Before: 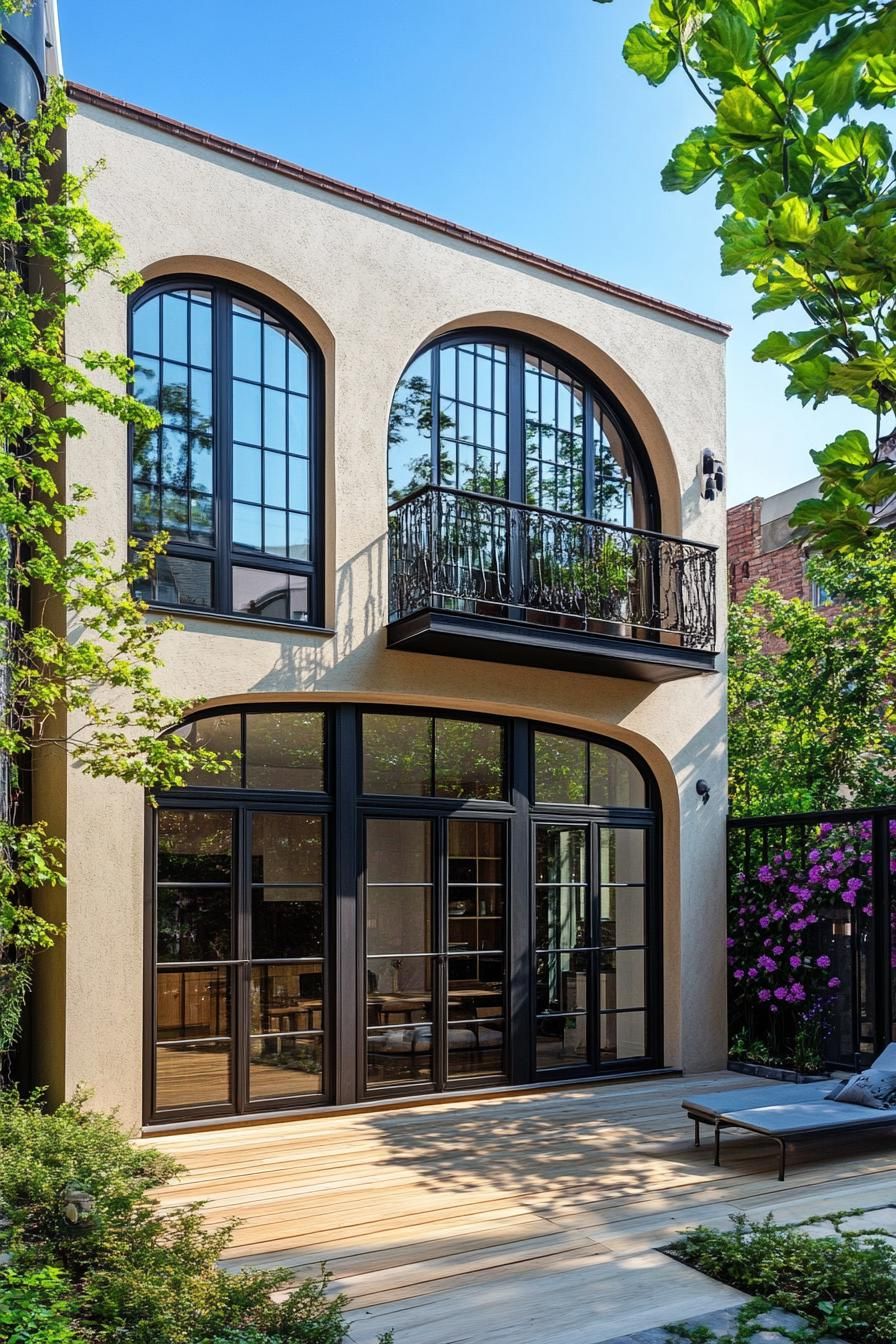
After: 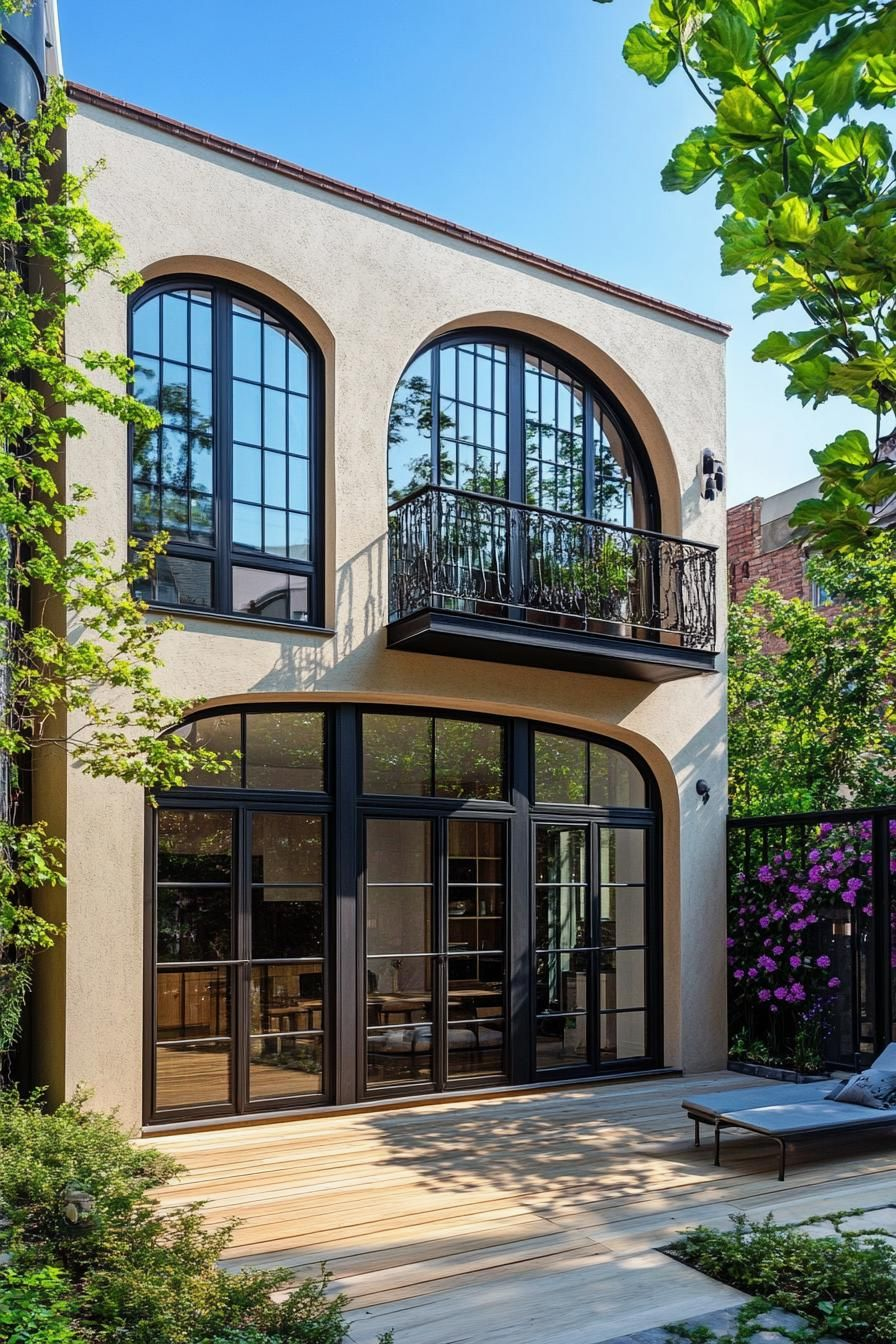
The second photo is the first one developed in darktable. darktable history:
exposure: exposure -0.049 EV, compensate highlight preservation false
